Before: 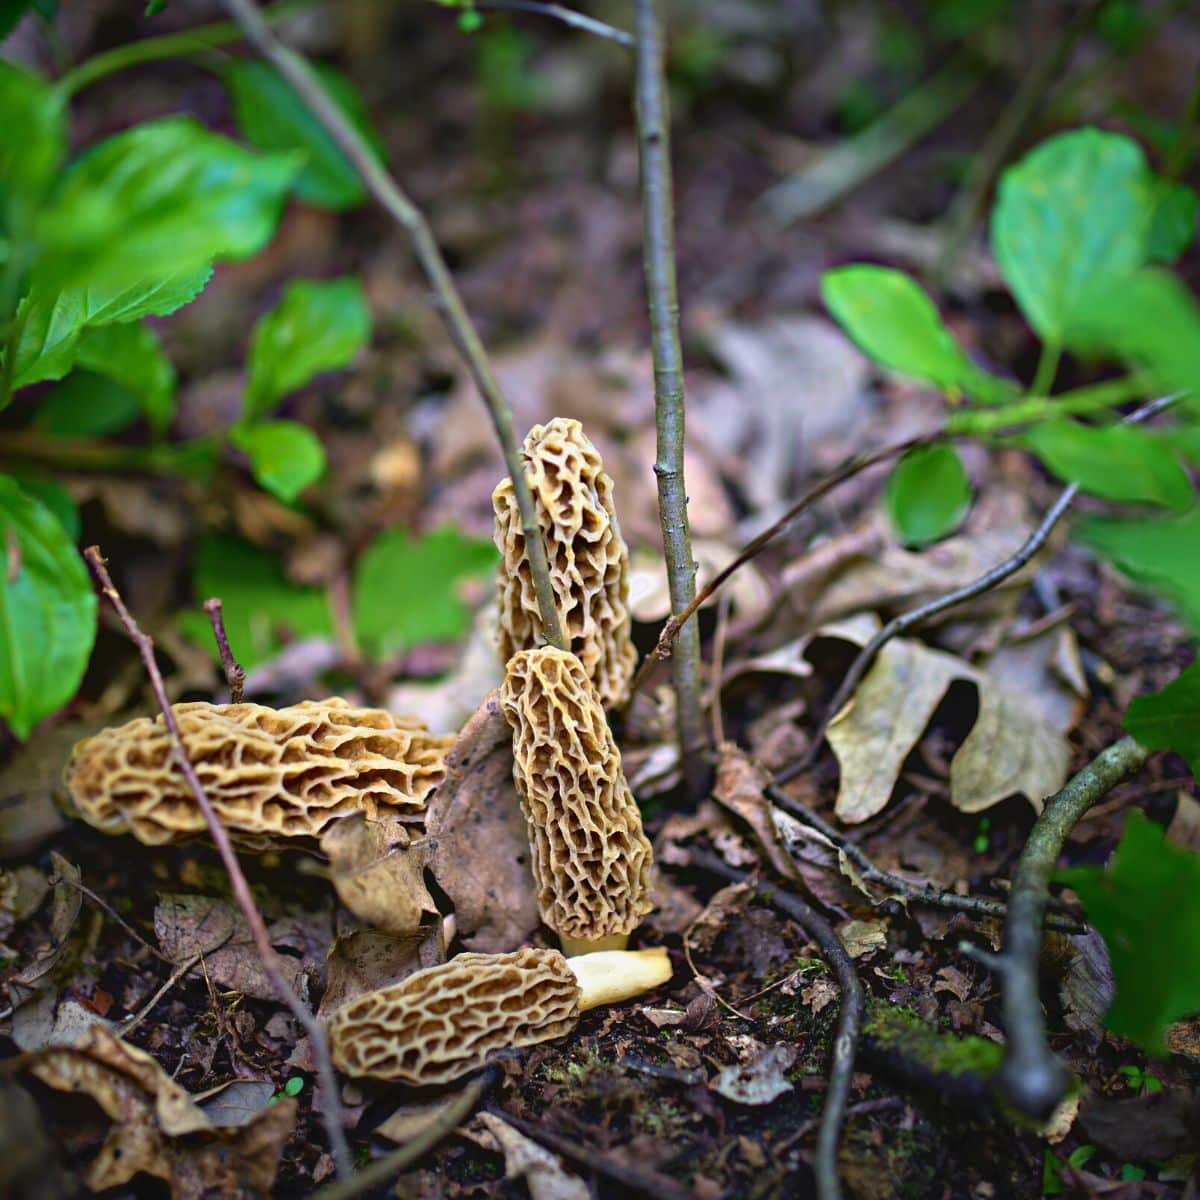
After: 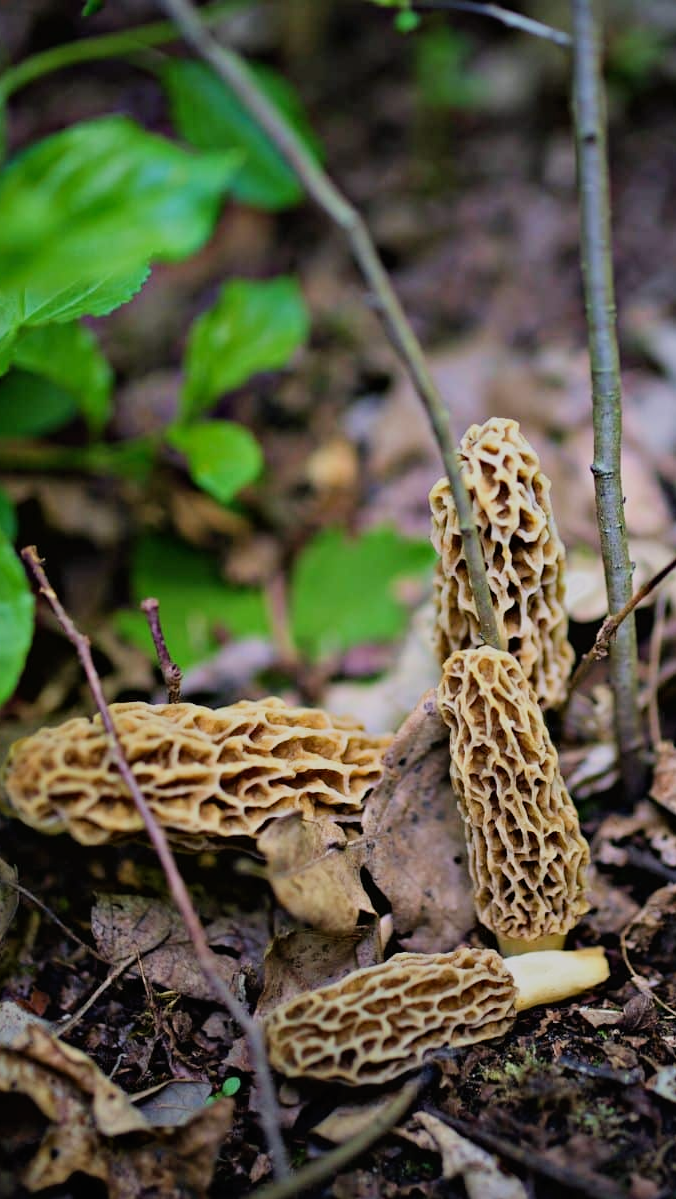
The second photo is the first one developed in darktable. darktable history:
filmic rgb: black relative exposure -7.65 EV, white relative exposure 4.56 EV, hardness 3.61, iterations of high-quality reconstruction 0
crop: left 5.264%, right 38.403%
